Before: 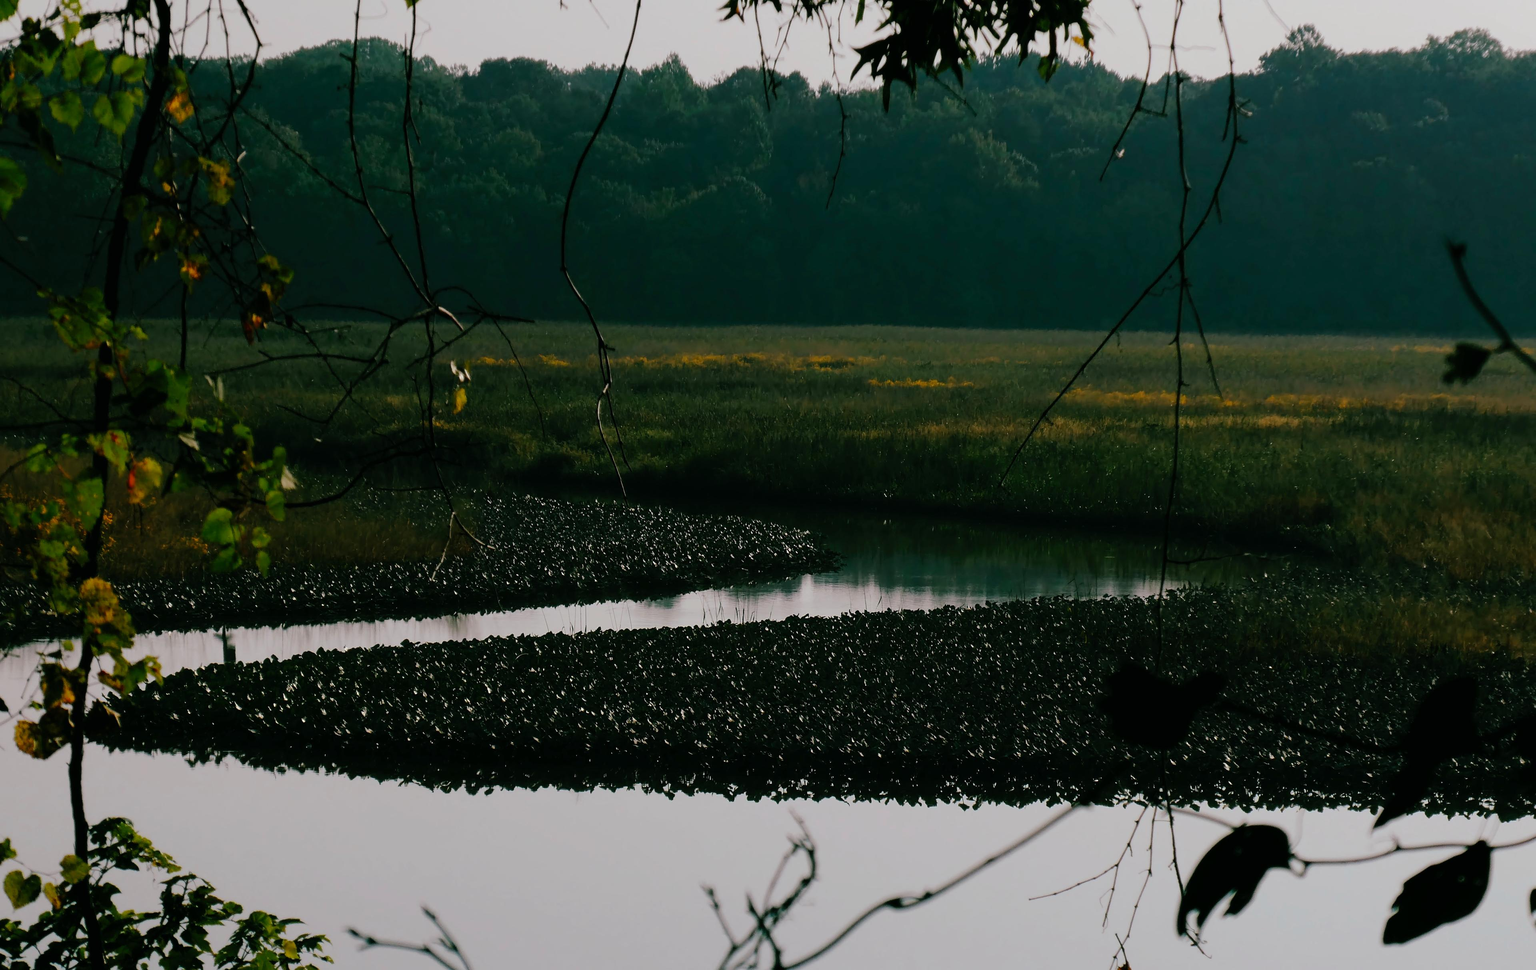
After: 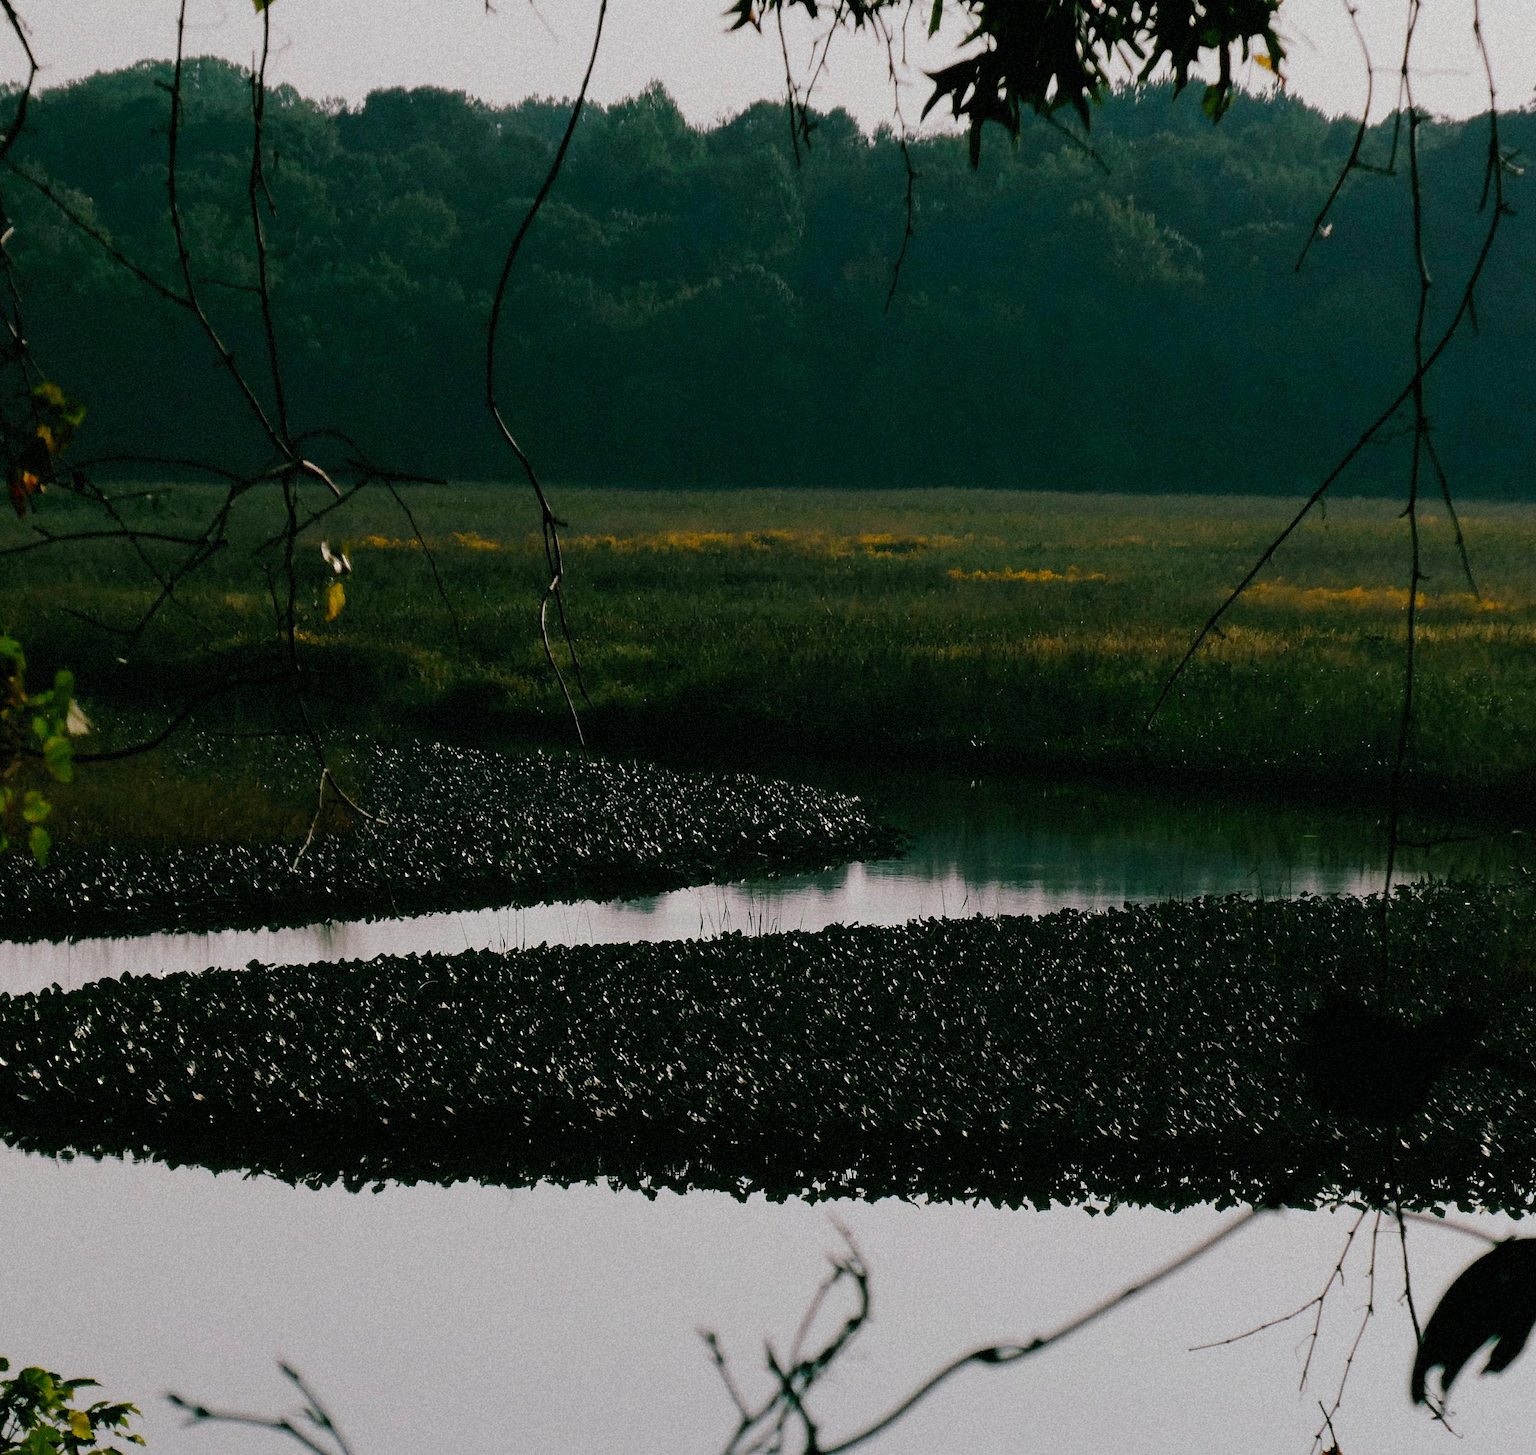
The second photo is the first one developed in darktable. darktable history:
crop: left 15.419%, right 17.914%
grain: mid-tones bias 0%
